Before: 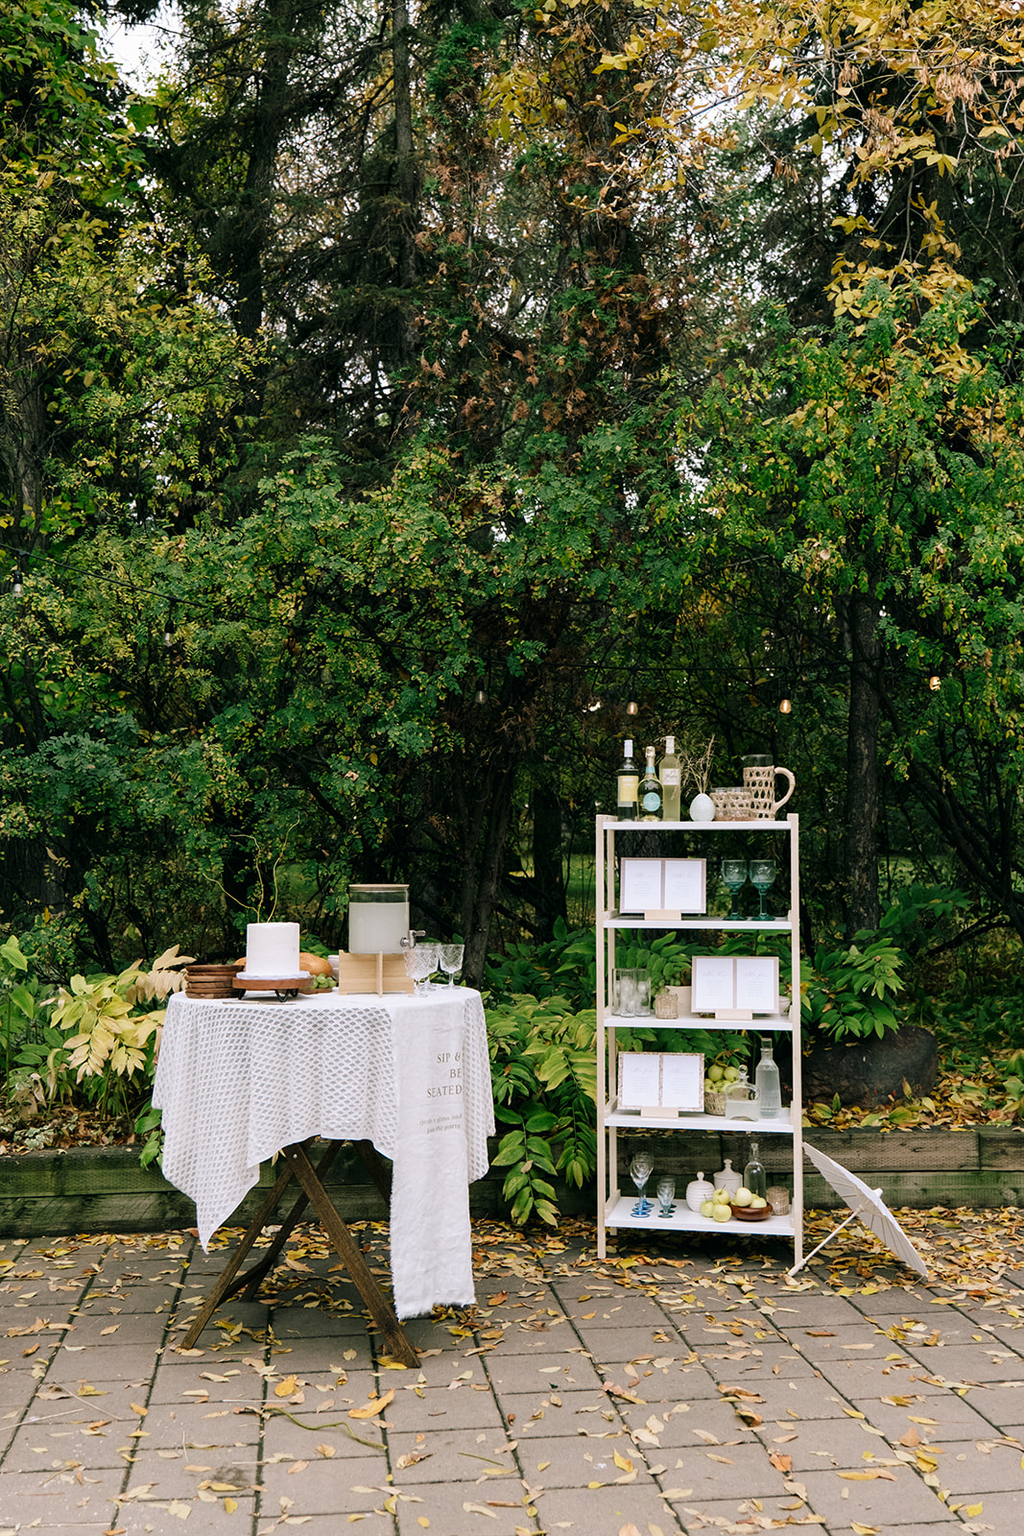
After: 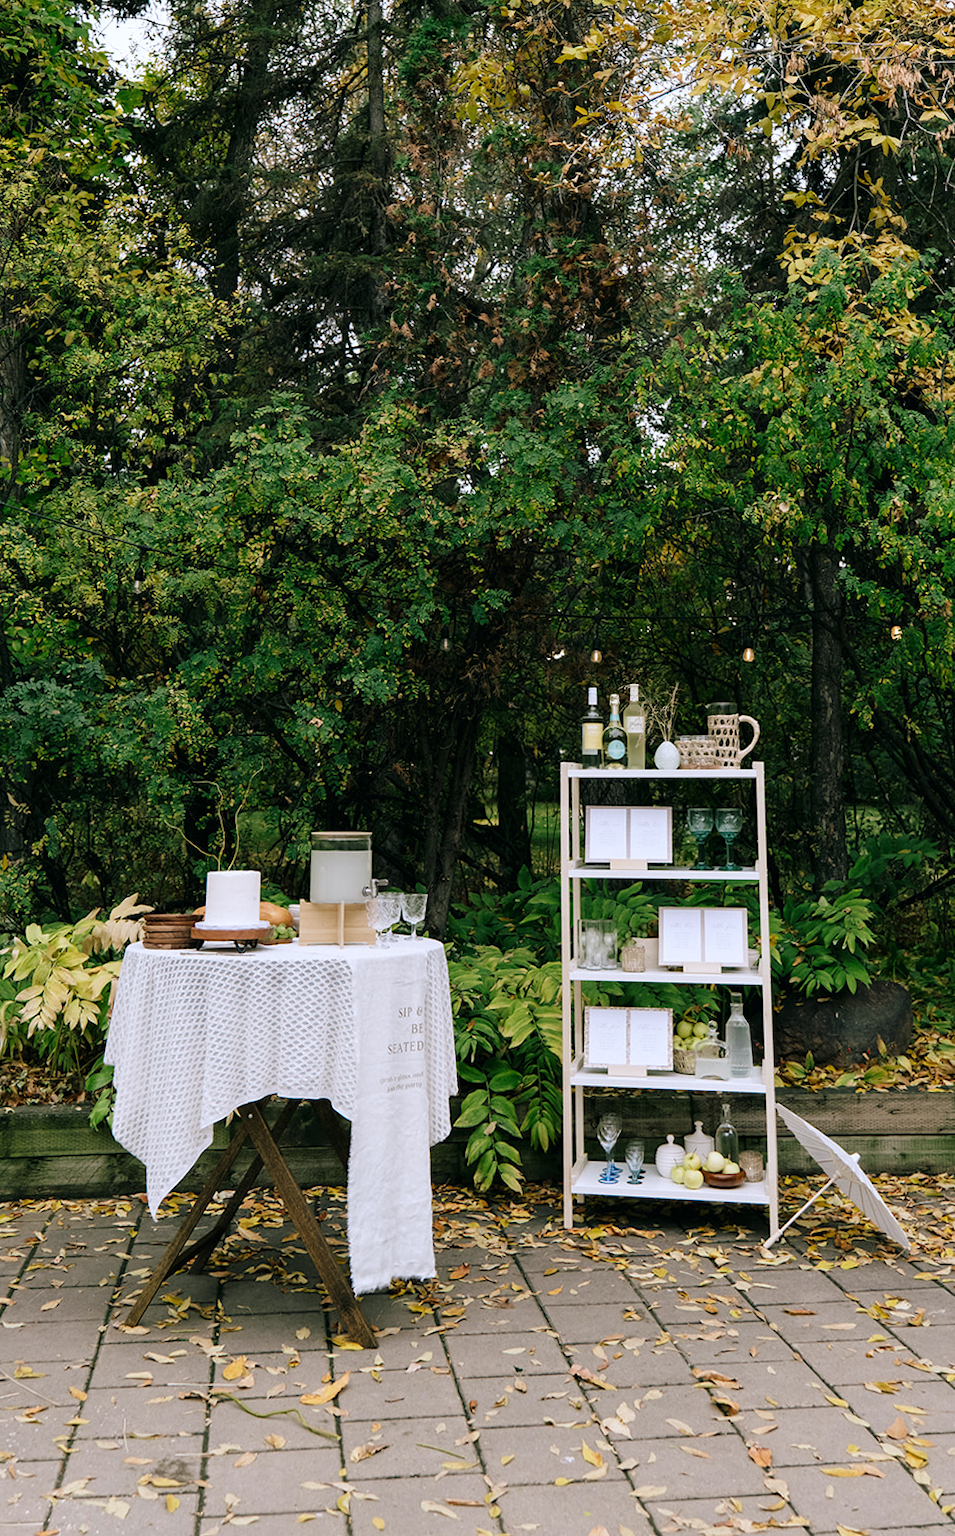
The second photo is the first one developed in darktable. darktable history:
white balance: red 0.98, blue 1.034
rotate and perspective: rotation 0.215°, lens shift (vertical) -0.139, crop left 0.069, crop right 0.939, crop top 0.002, crop bottom 0.996
